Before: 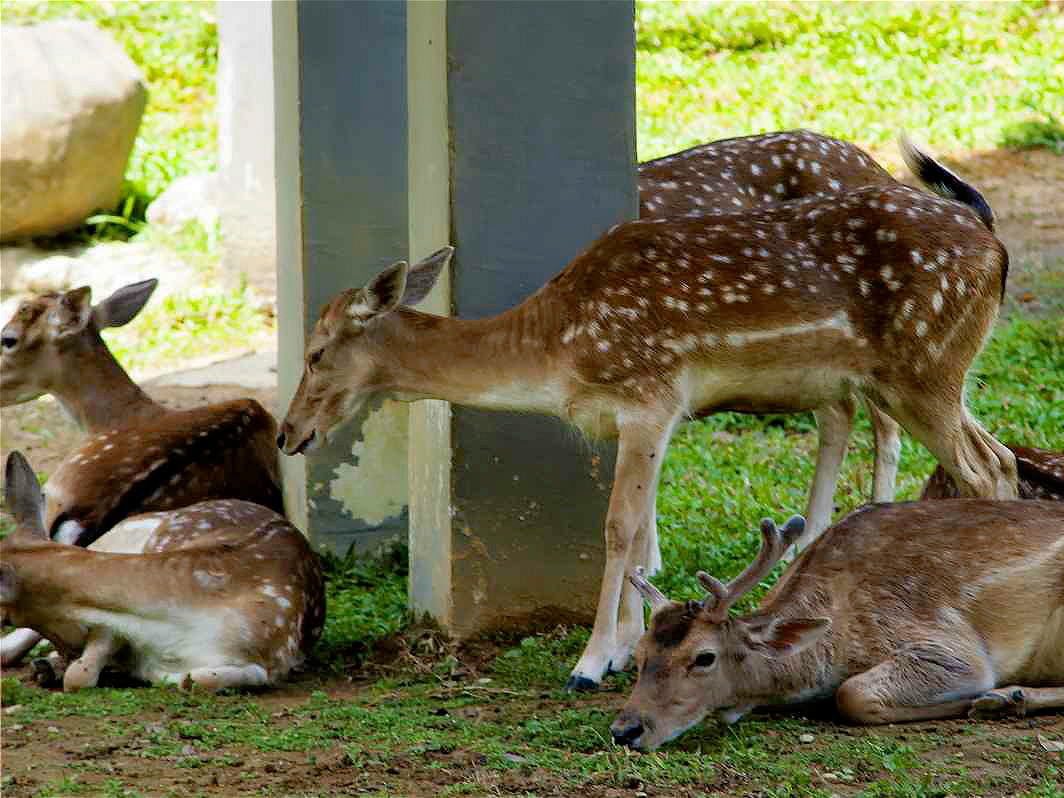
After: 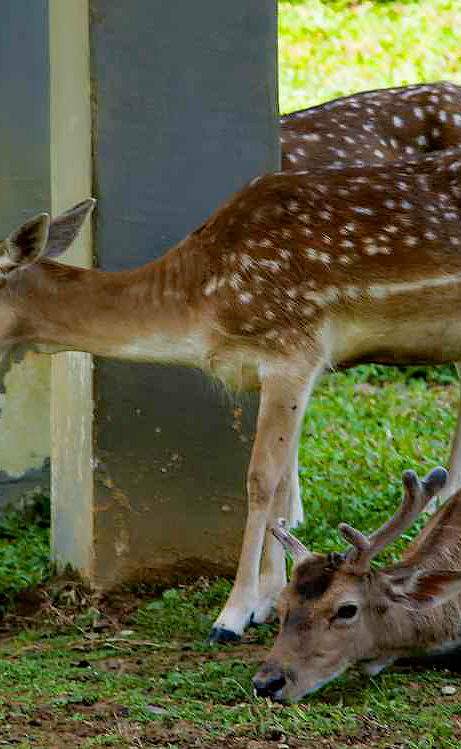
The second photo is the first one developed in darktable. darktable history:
crop: left 33.679%, top 6.055%, right 22.913%
